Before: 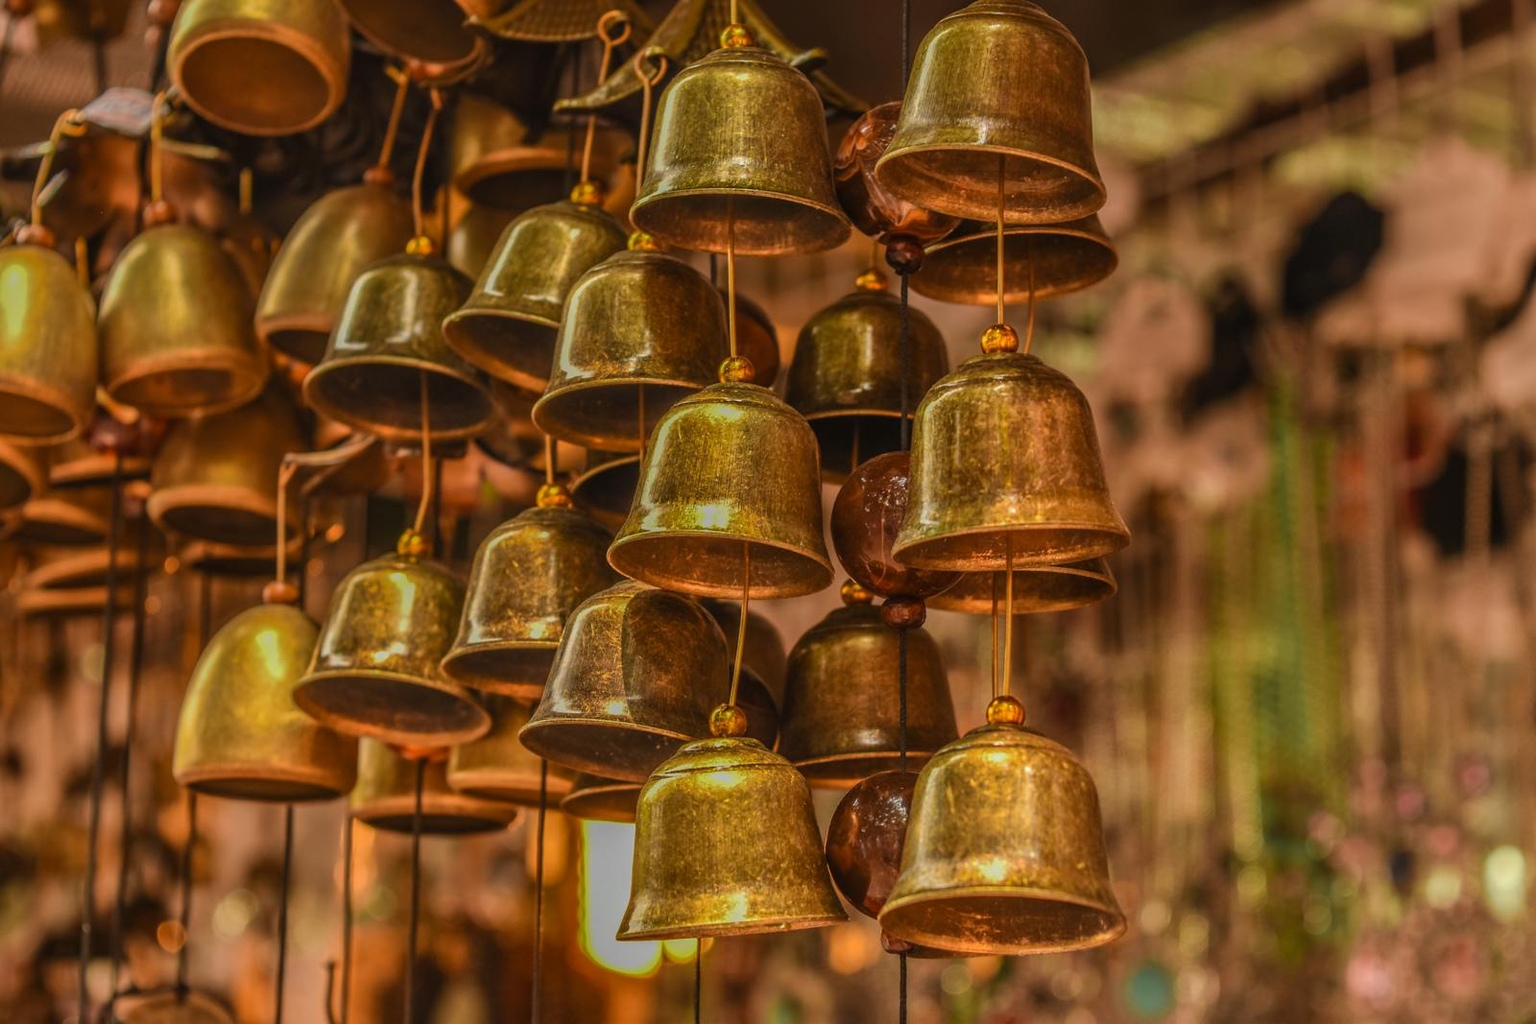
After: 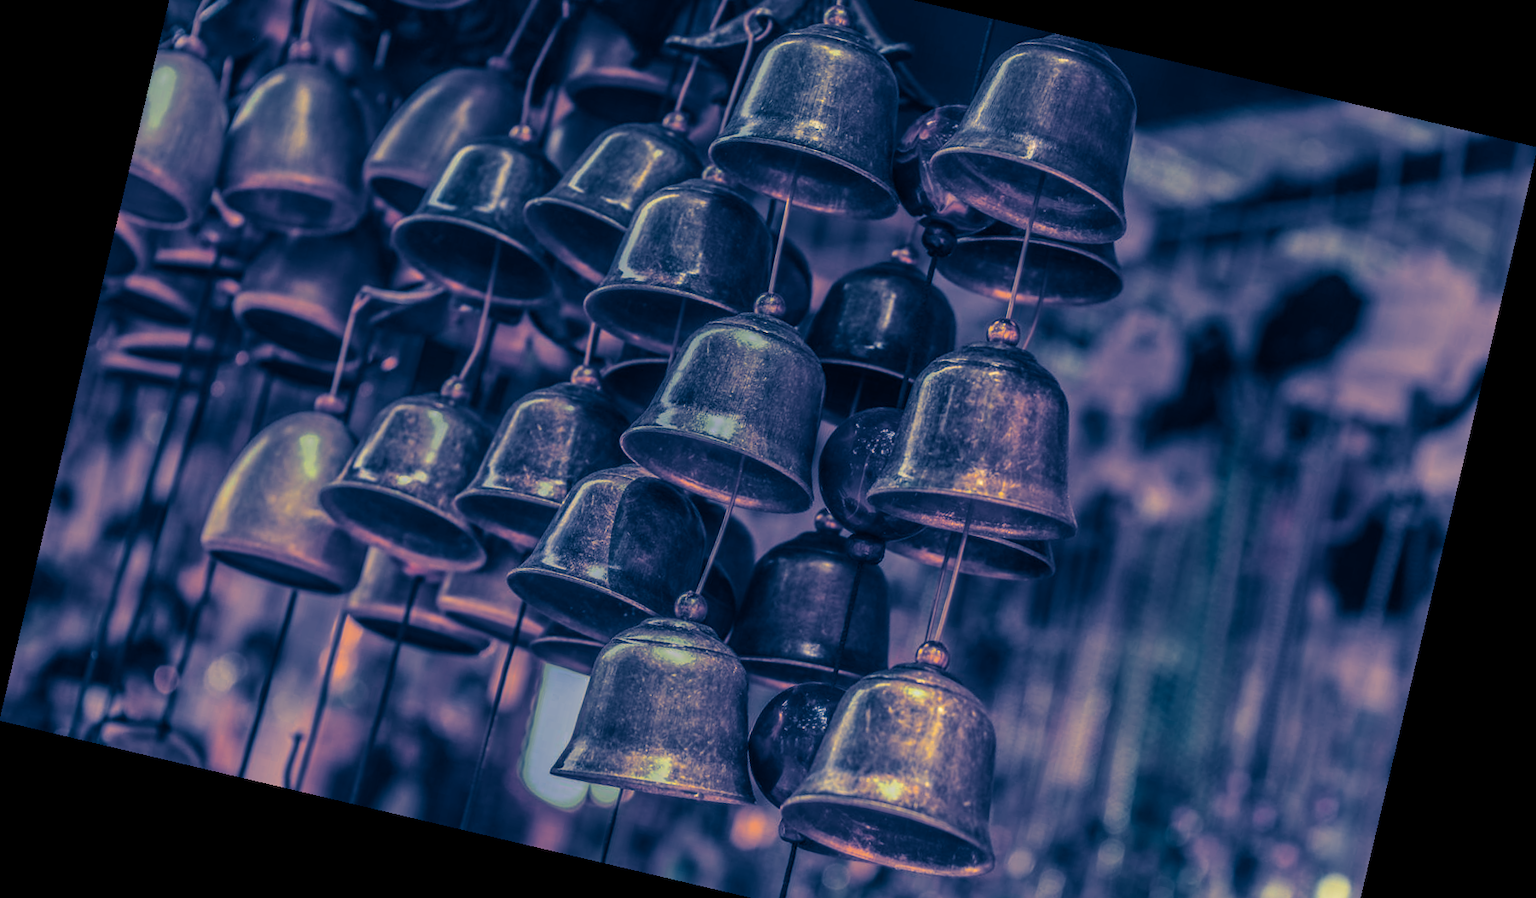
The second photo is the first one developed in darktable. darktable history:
crop: top 13.819%, bottom 11.169%
rotate and perspective: rotation 13.27°, automatic cropping off
split-toning: shadows › hue 226.8°, shadows › saturation 1, highlights › saturation 0, balance -61.41
